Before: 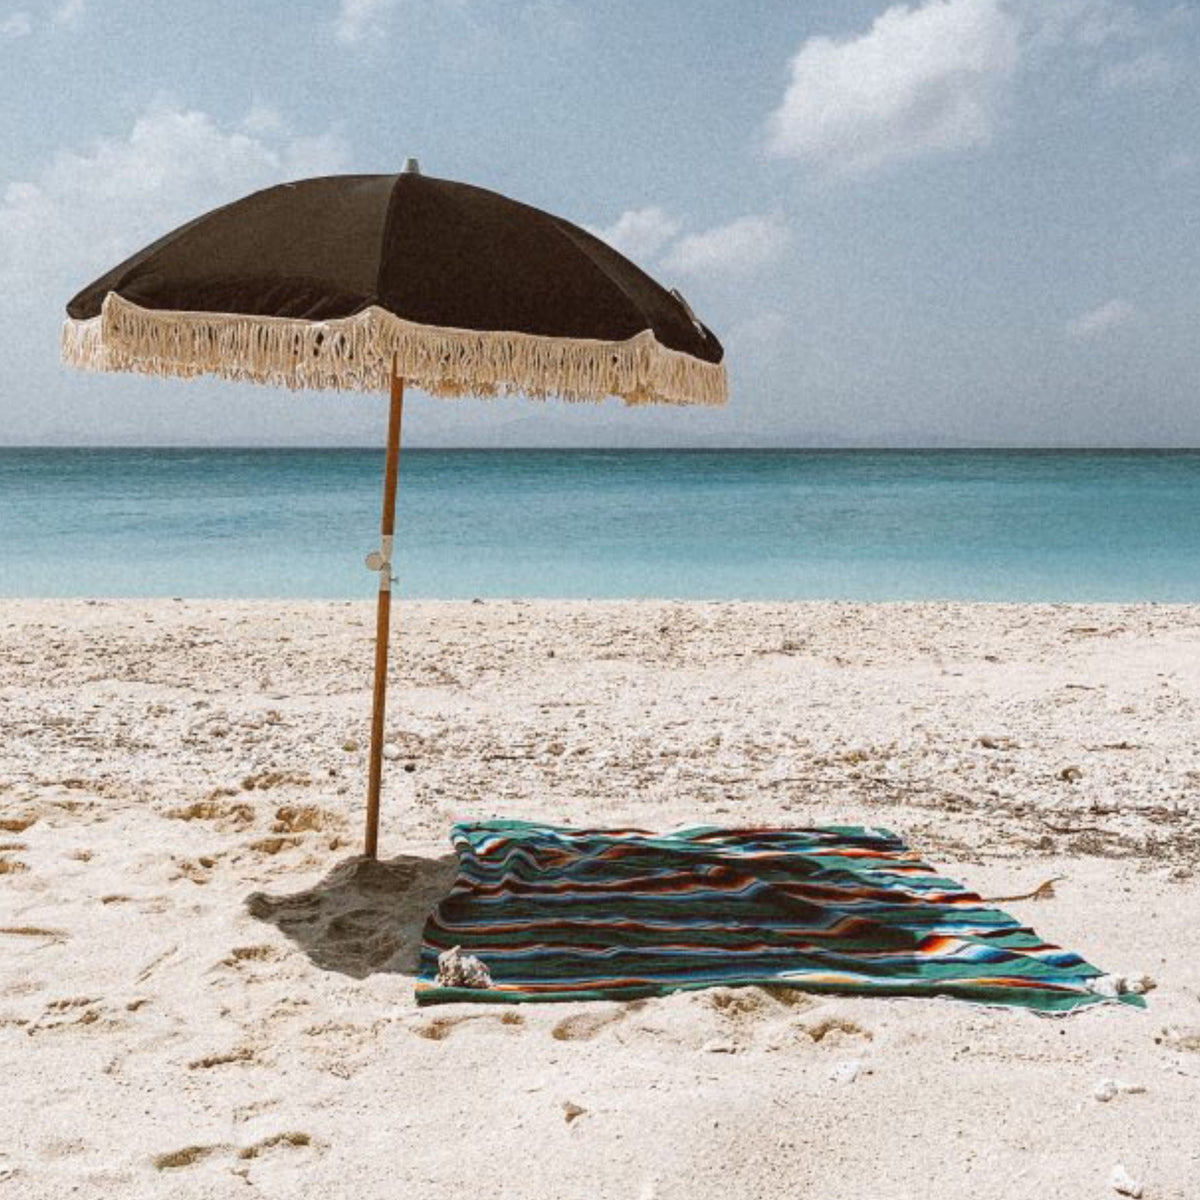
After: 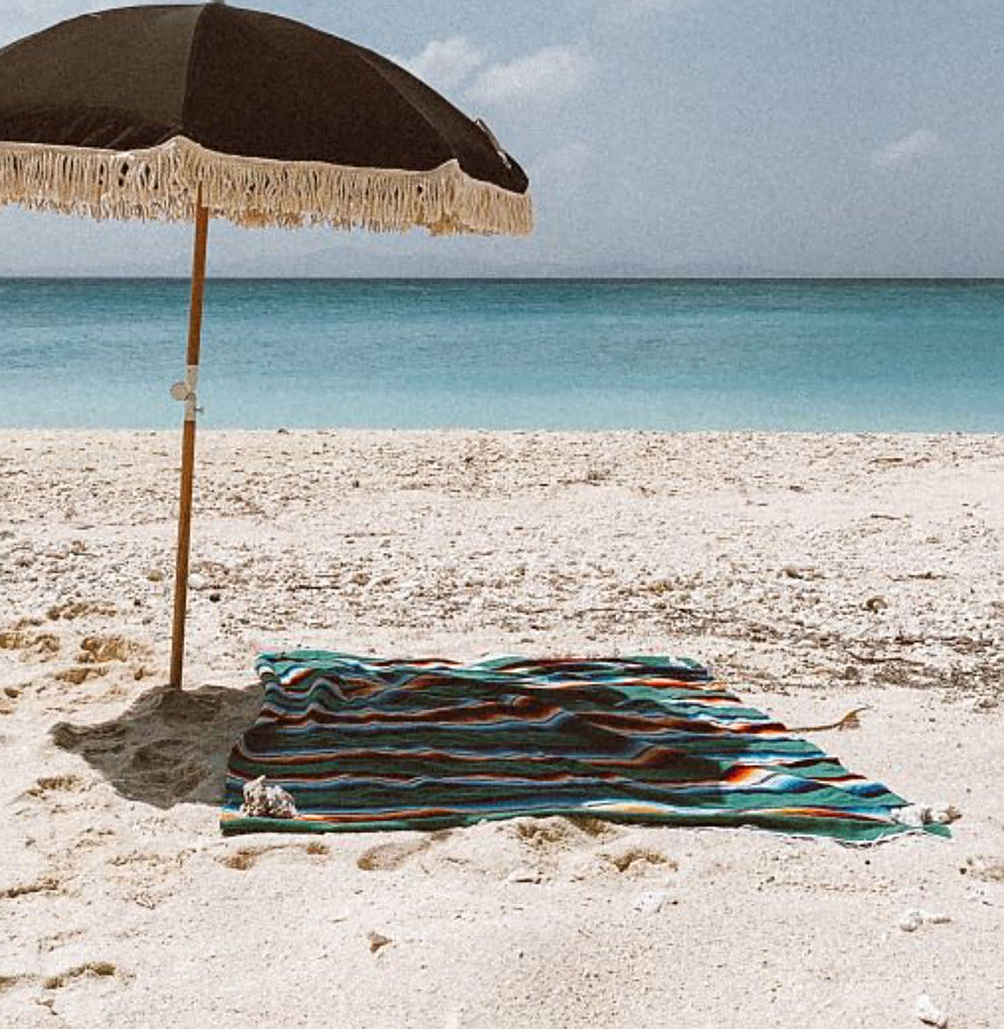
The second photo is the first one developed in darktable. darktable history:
sharpen: radius 1.967
white balance: emerald 1
crop: left 16.315%, top 14.246%
